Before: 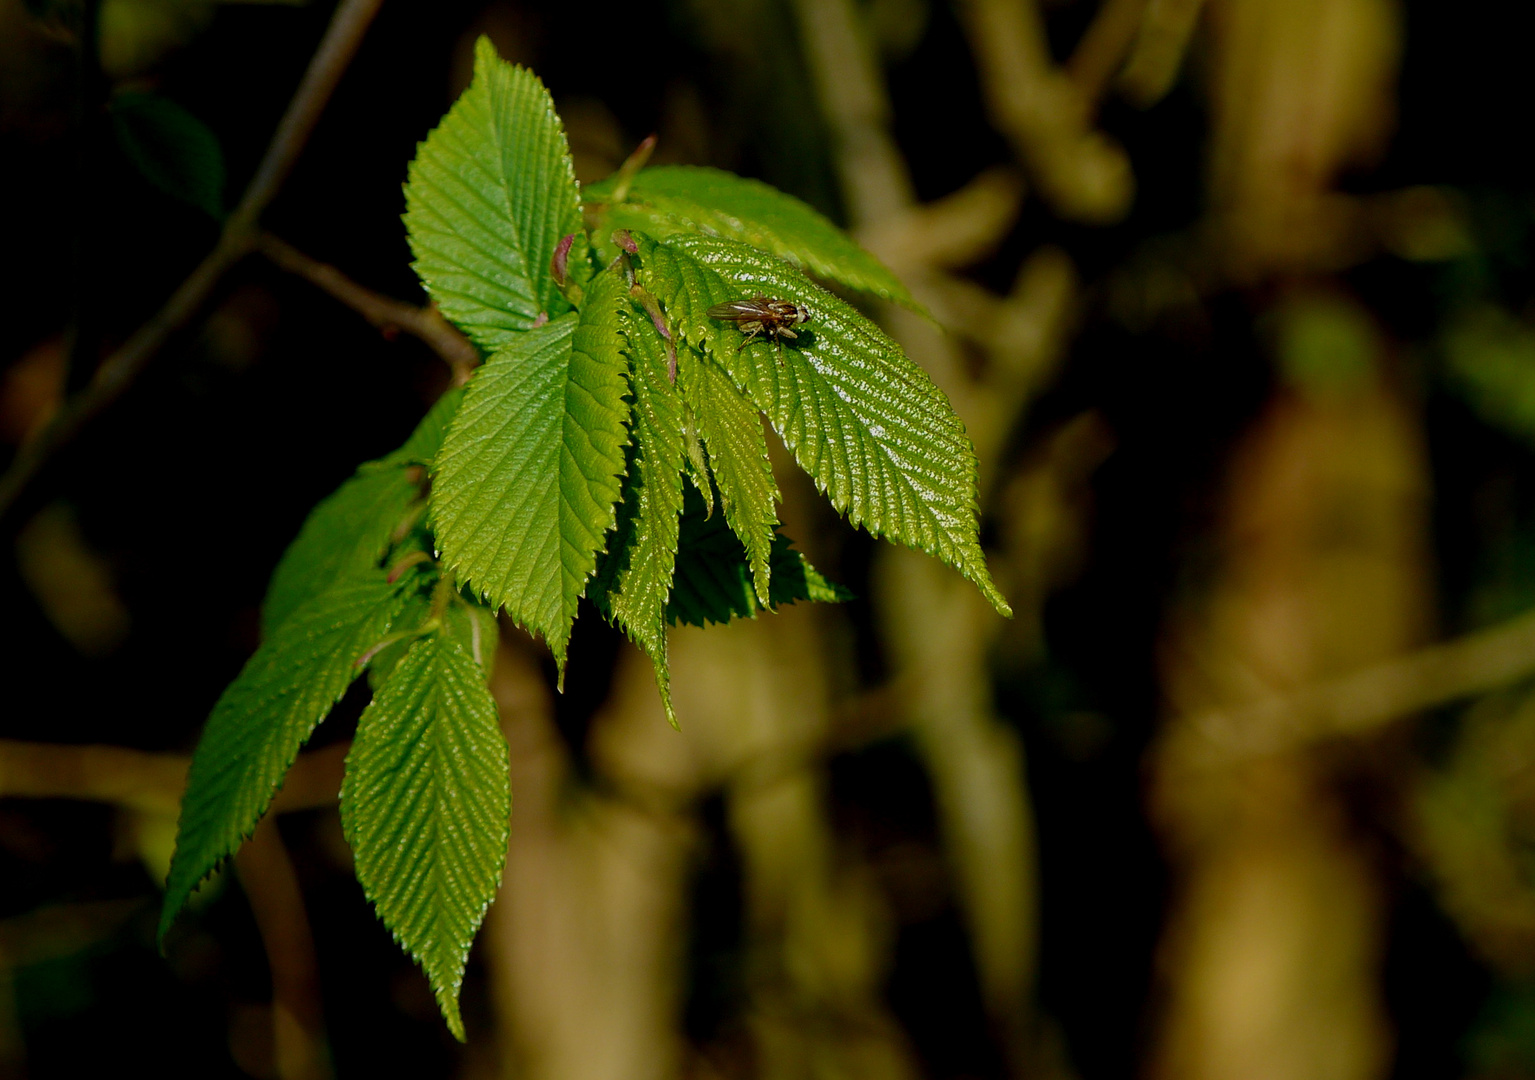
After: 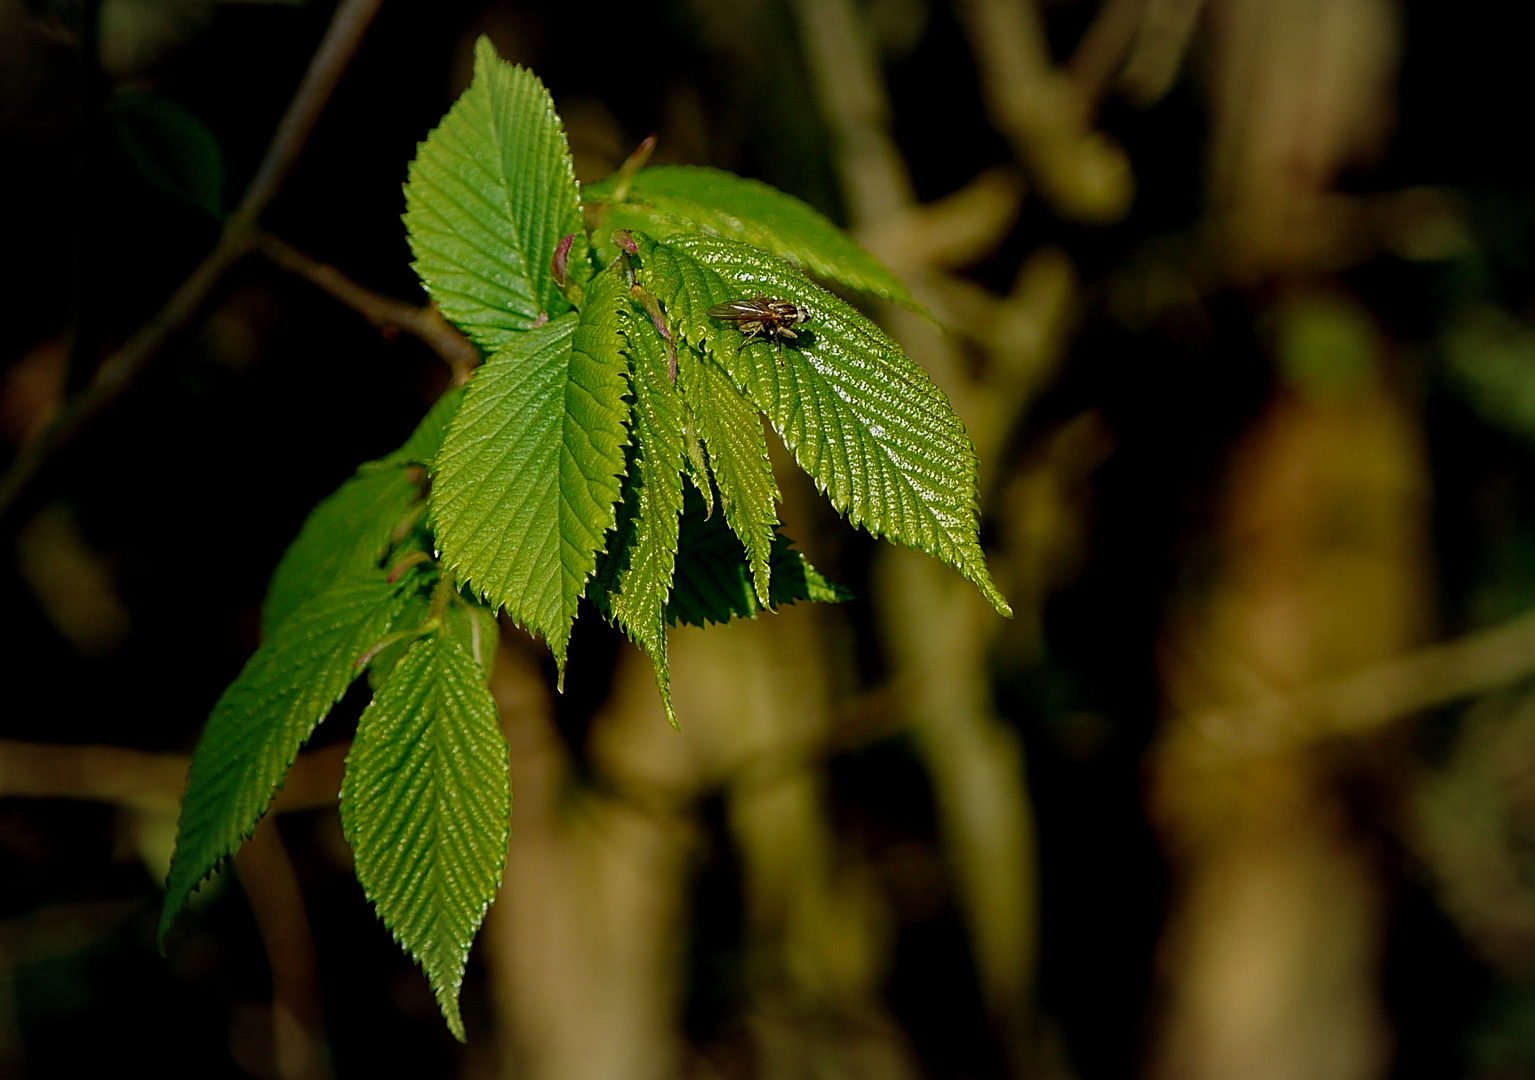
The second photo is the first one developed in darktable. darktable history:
vignetting: fall-off radius 101.21%, brightness -0.27, width/height ratio 1.337
sharpen: on, module defaults
